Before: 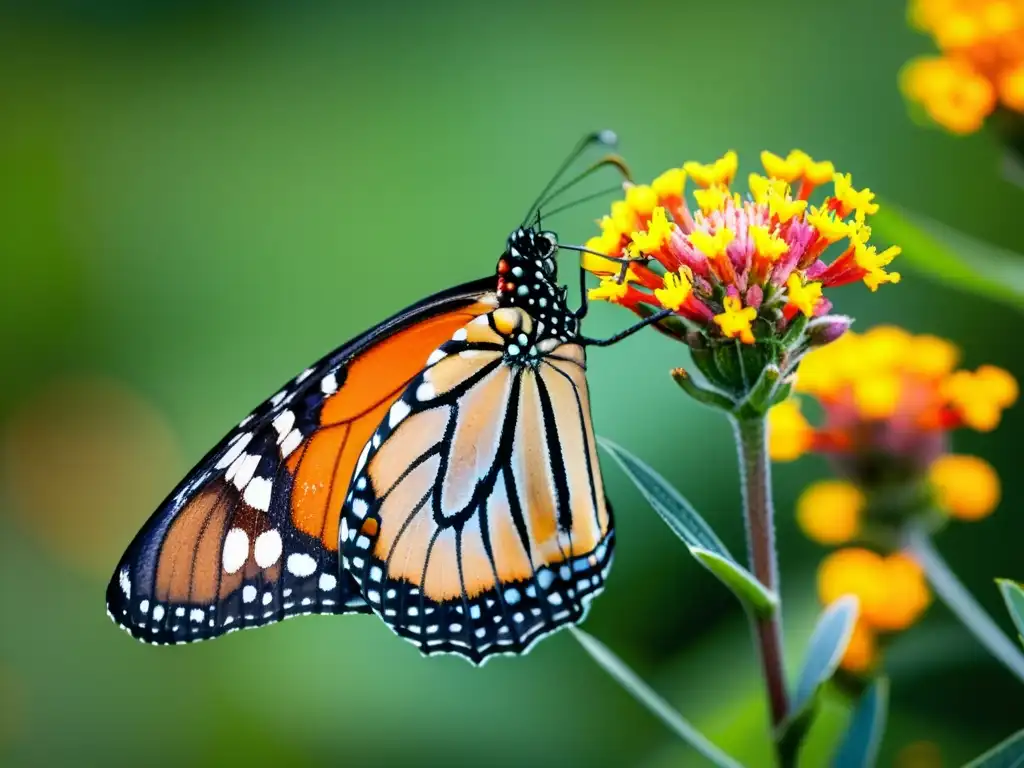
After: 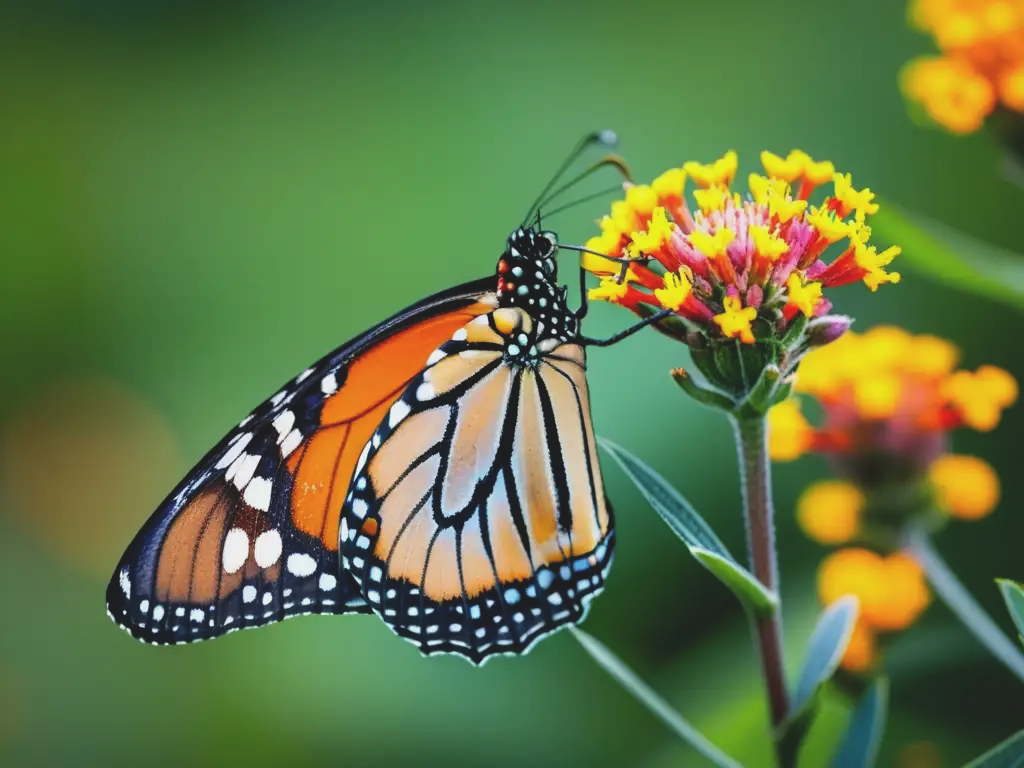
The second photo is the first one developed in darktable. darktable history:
exposure: black level correction -0.014, exposure -0.194 EV, compensate highlight preservation false
